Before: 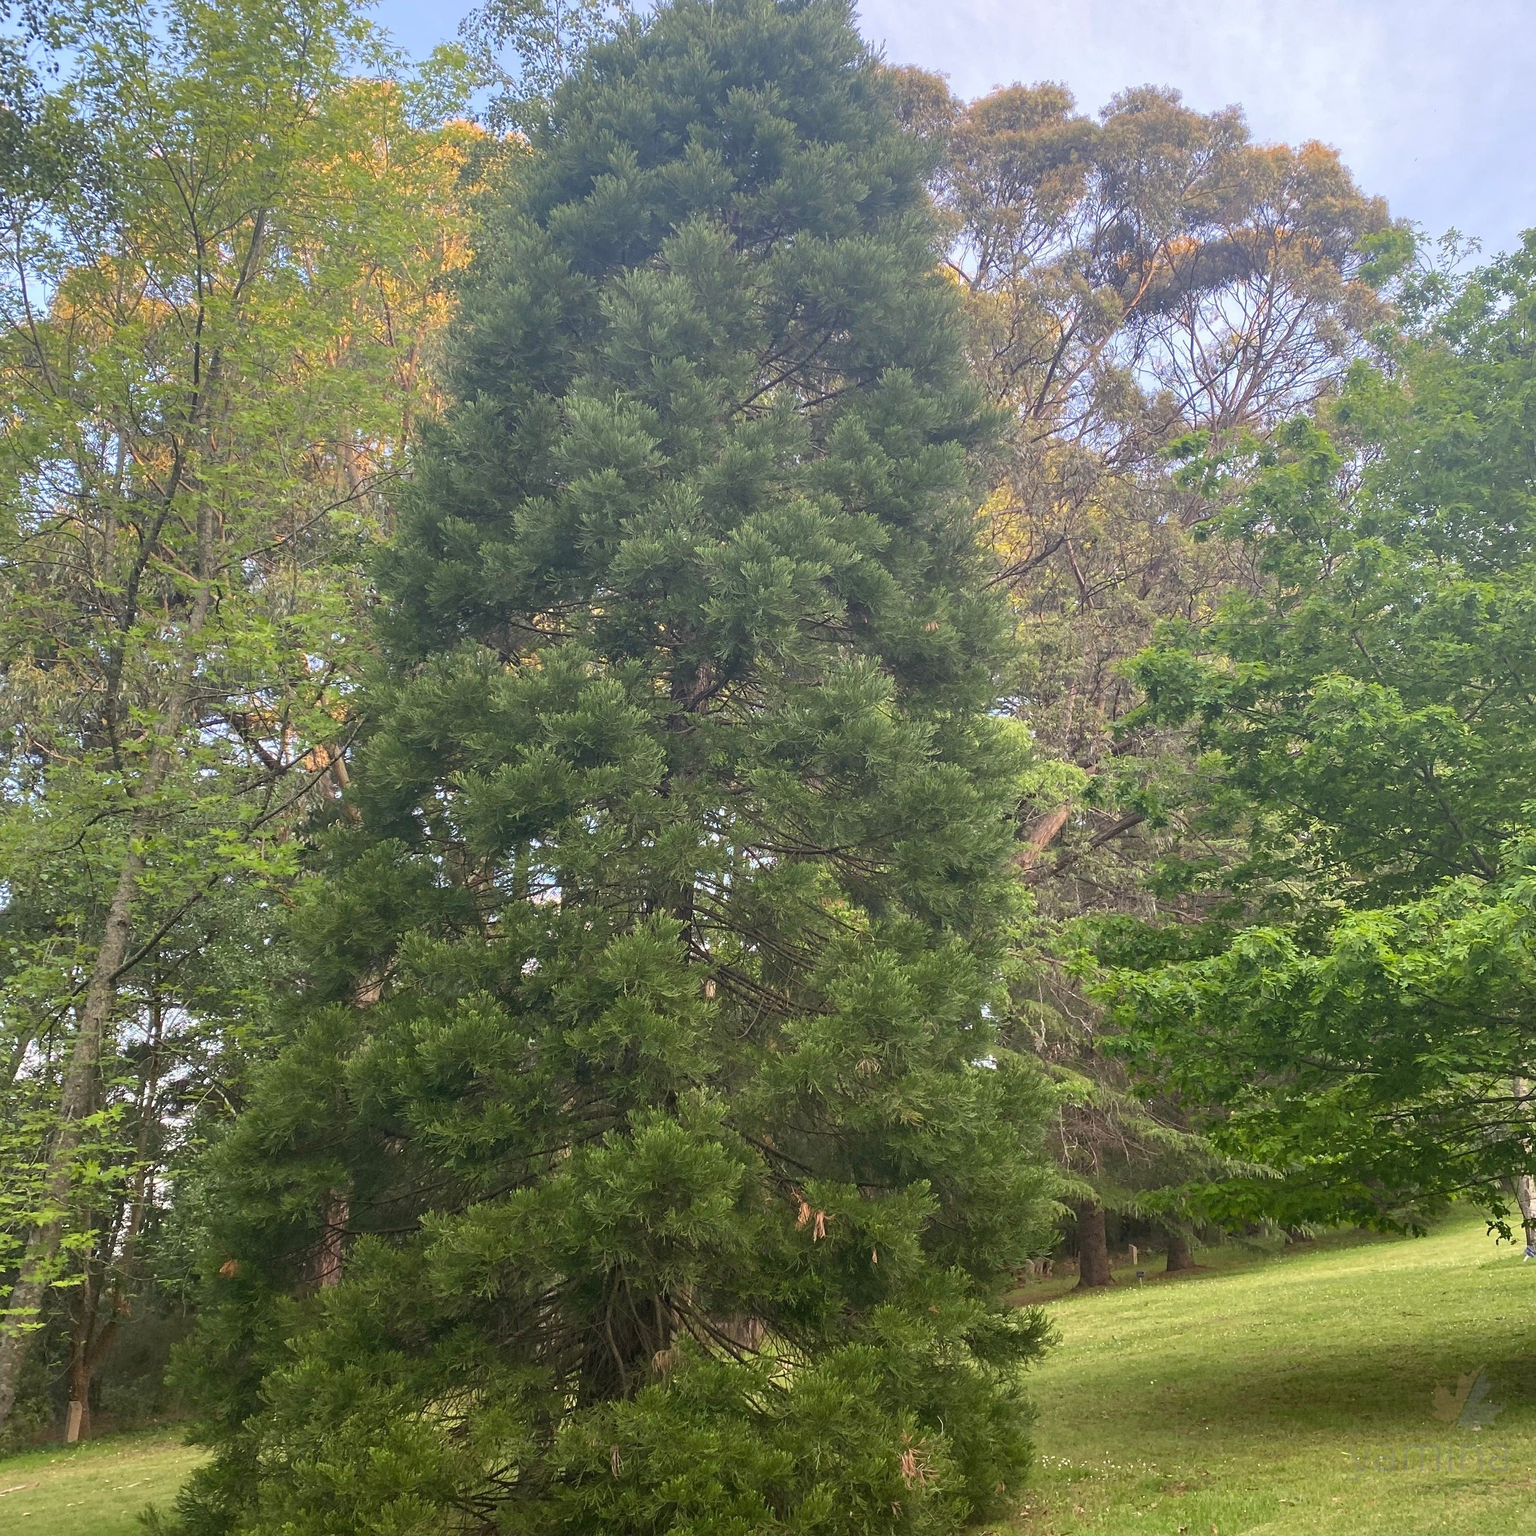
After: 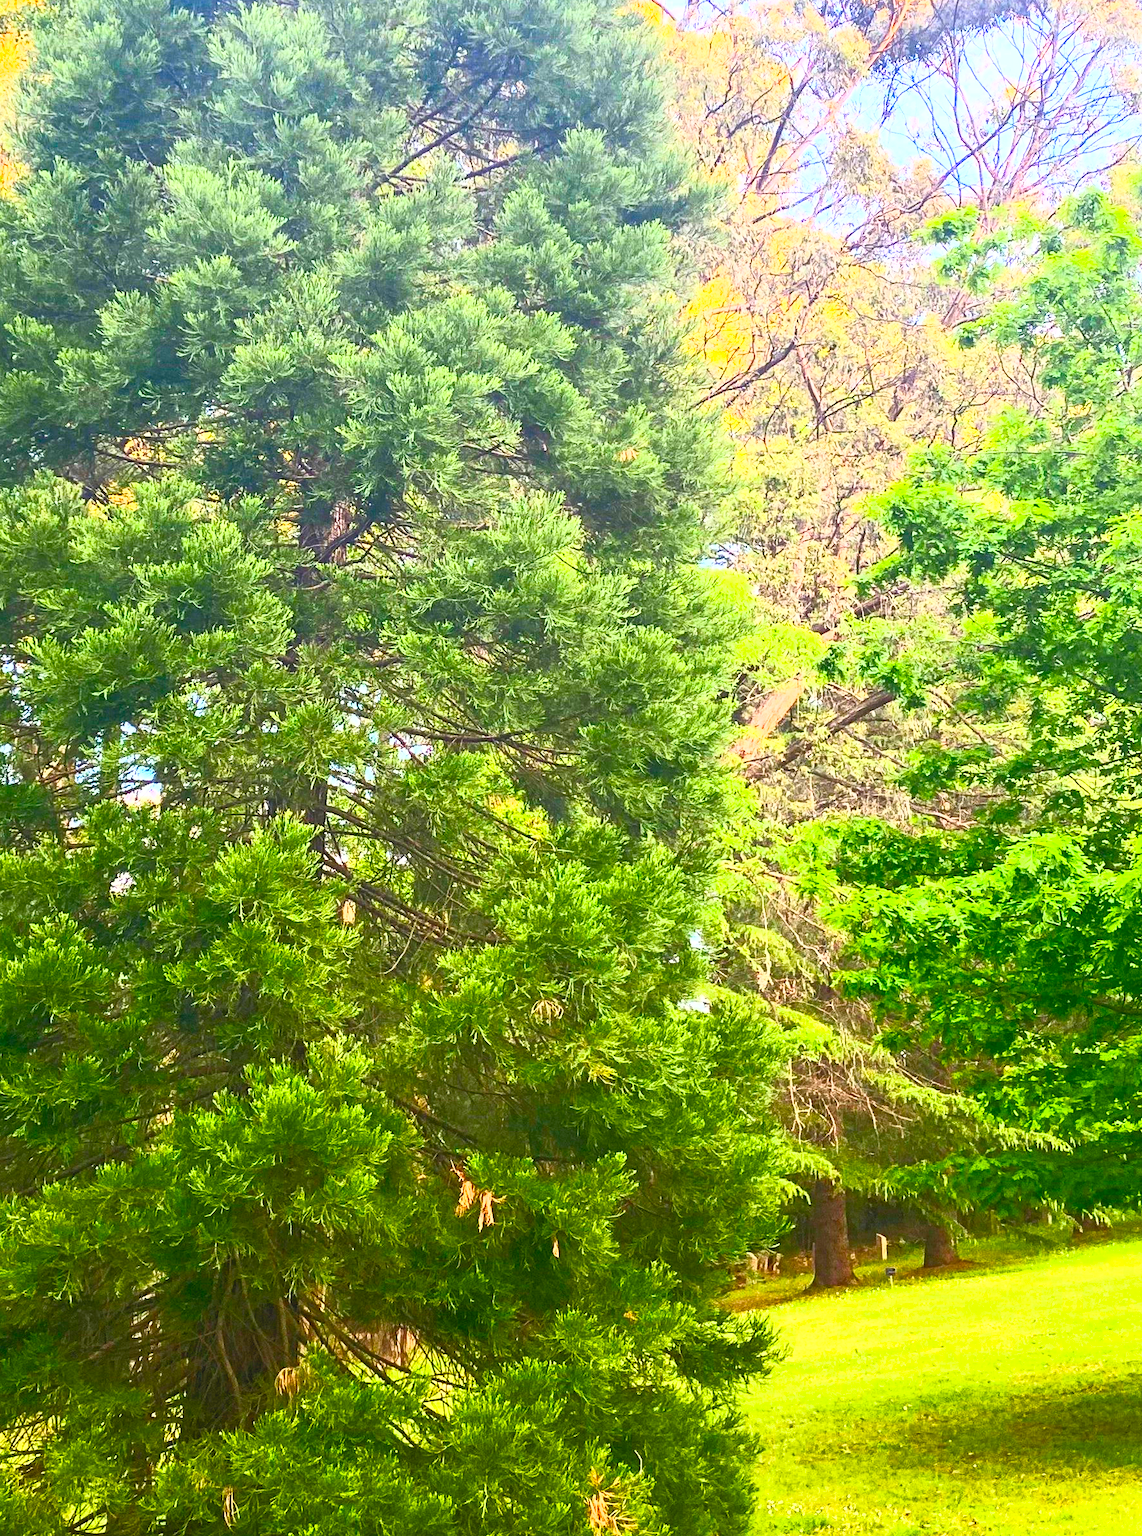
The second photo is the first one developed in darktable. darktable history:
crop and rotate: left 28.276%, top 17.332%, right 12.716%, bottom 3.322%
contrast brightness saturation: contrast 1, brightness 0.993, saturation 0.991
color balance rgb: highlights gain › luminance 14.626%, perceptual saturation grading › global saturation 0.999%, perceptual saturation grading › highlights -17.652%, perceptual saturation grading › mid-tones 33.414%, perceptual saturation grading › shadows 50.564%, global vibrance 15.218%
